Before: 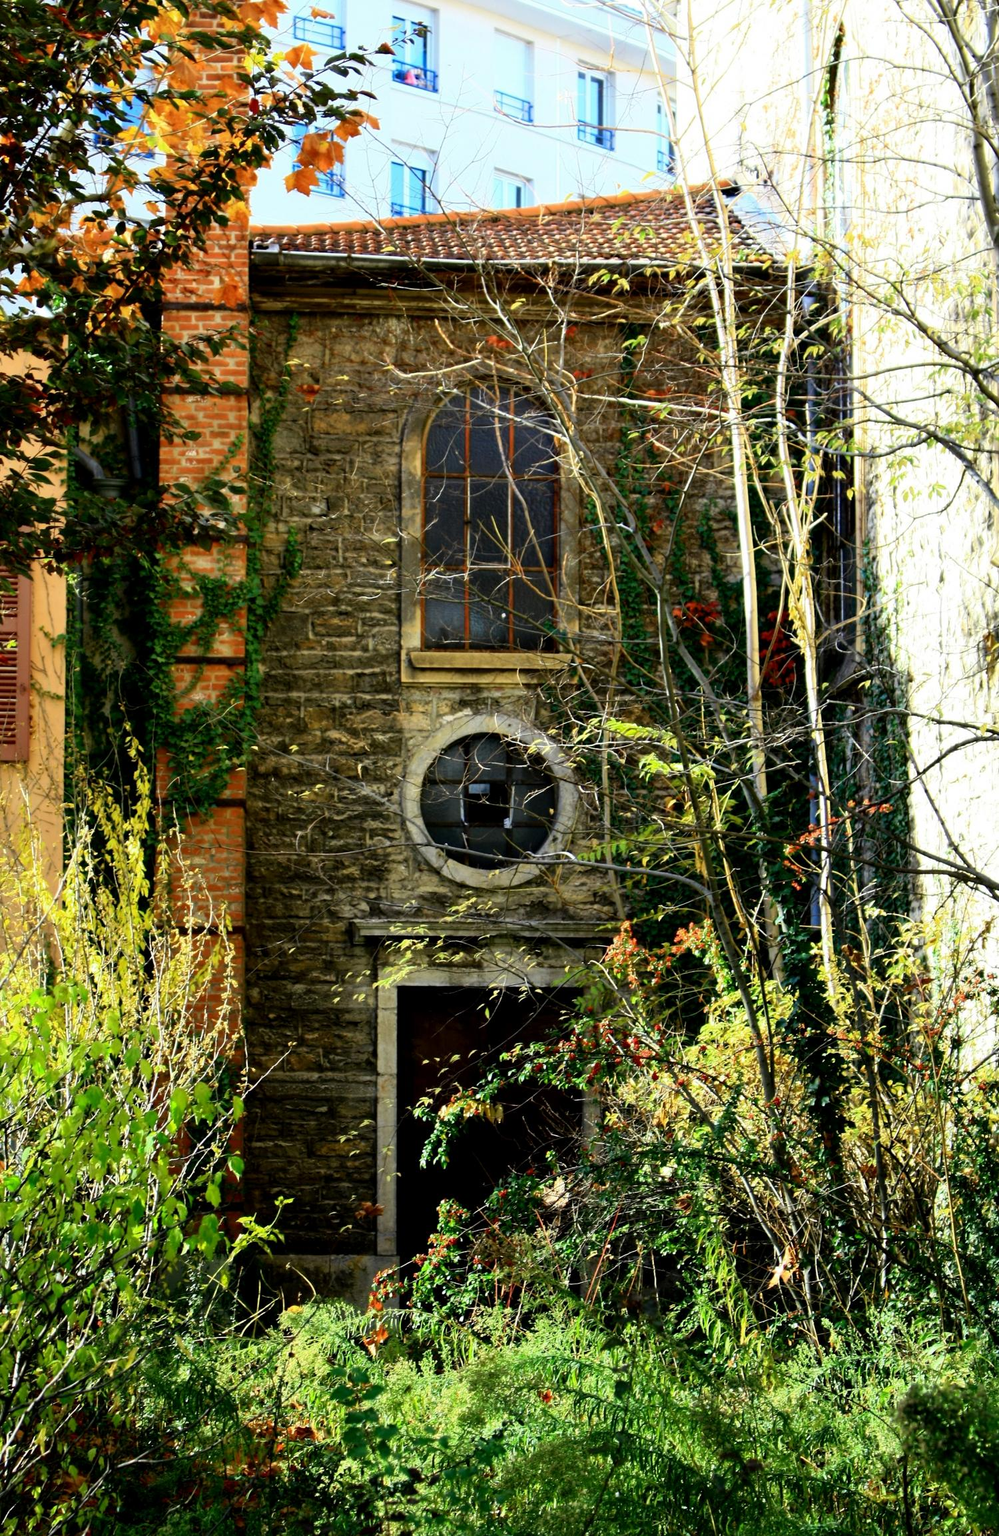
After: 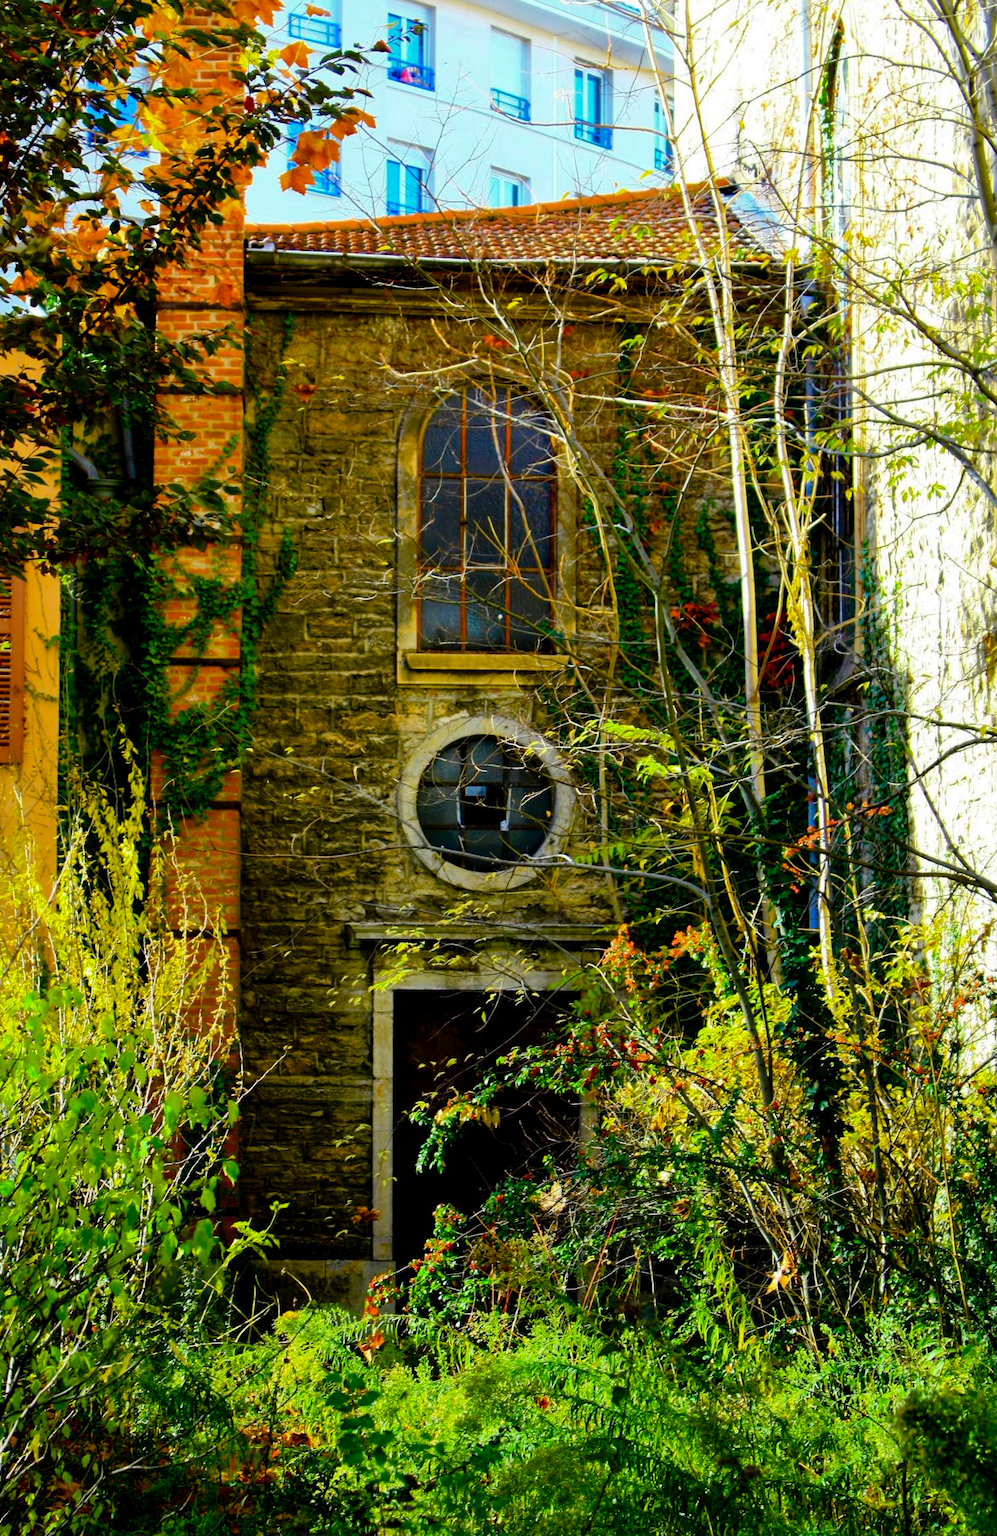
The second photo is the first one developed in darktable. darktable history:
color balance rgb: shadows lift › luminance -9.043%, power › hue 207.42°, linear chroma grading › global chroma 15.412%, perceptual saturation grading › global saturation 20%, perceptual saturation grading › highlights -24.85%, perceptual saturation grading › shadows 49.67%, global vibrance 33.228%
crop and rotate: left 0.725%, top 0.211%, bottom 0.356%
shadows and highlights: shadows 39.38, highlights -59.73
